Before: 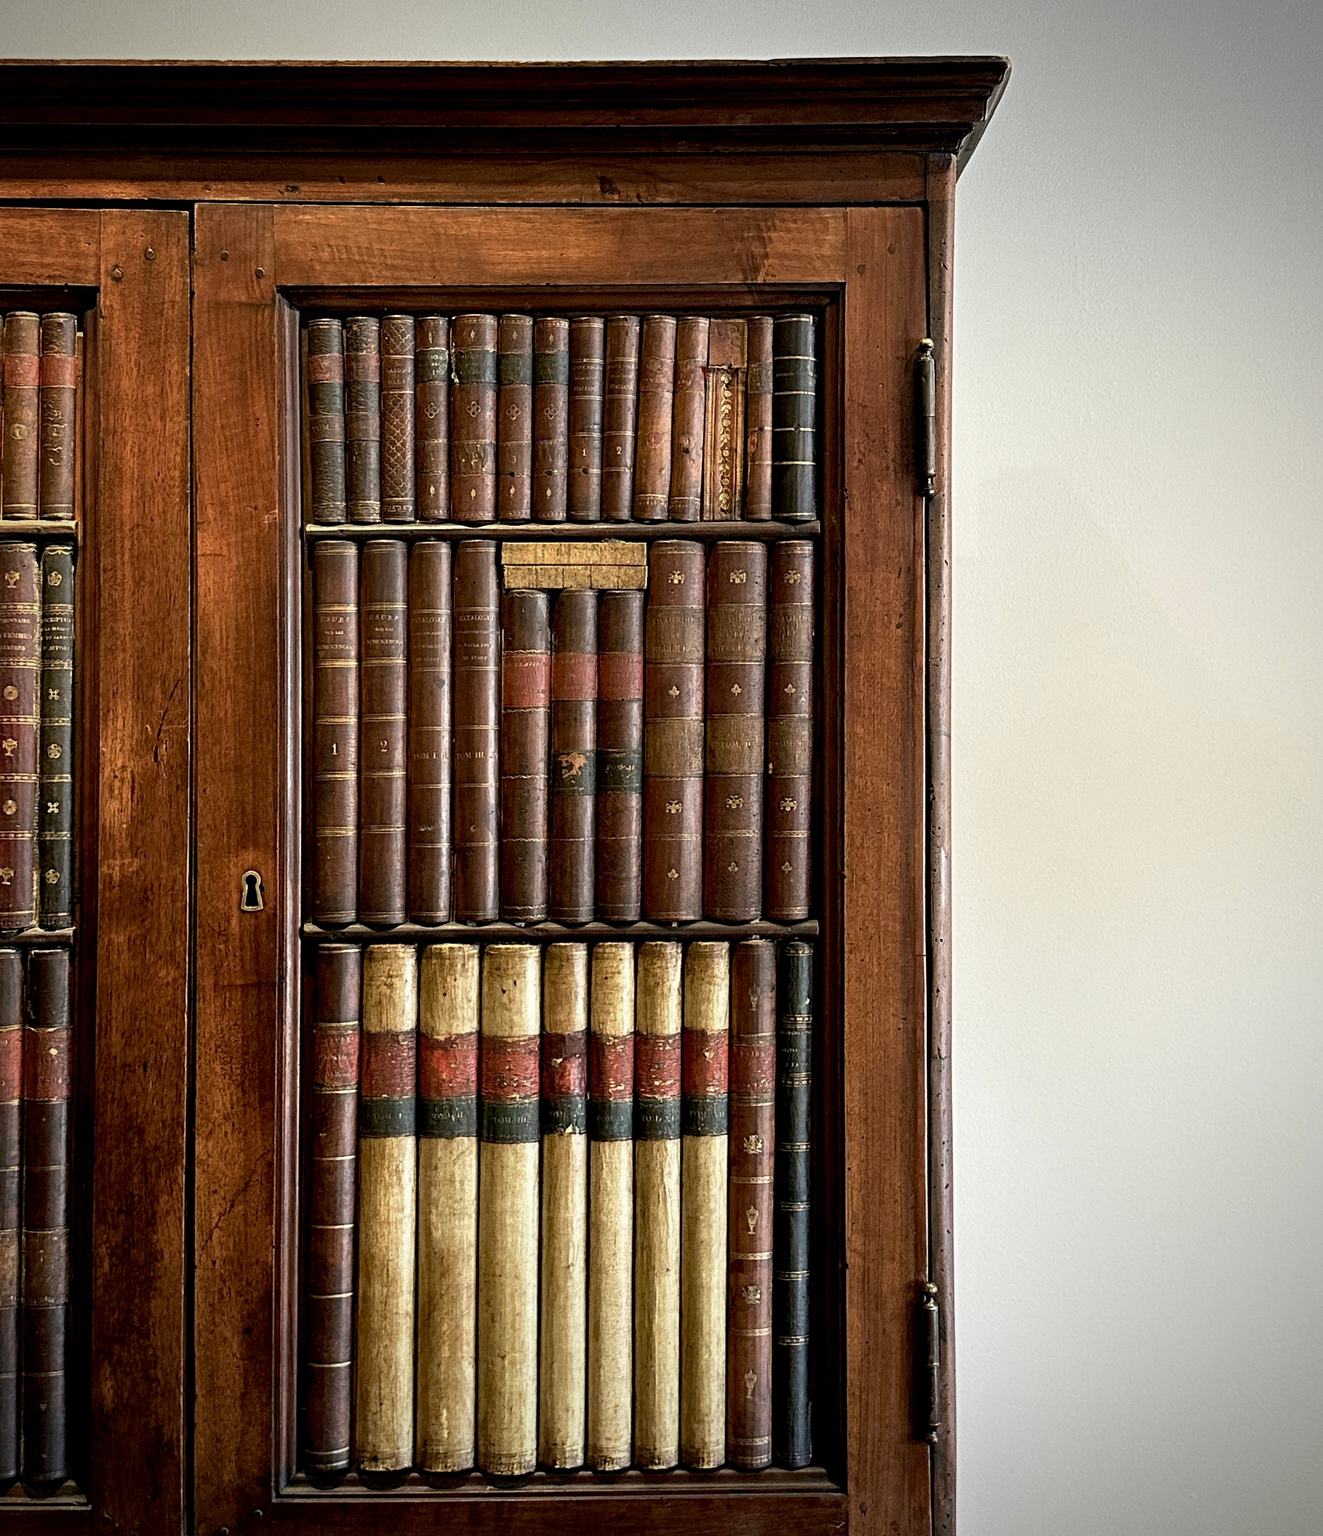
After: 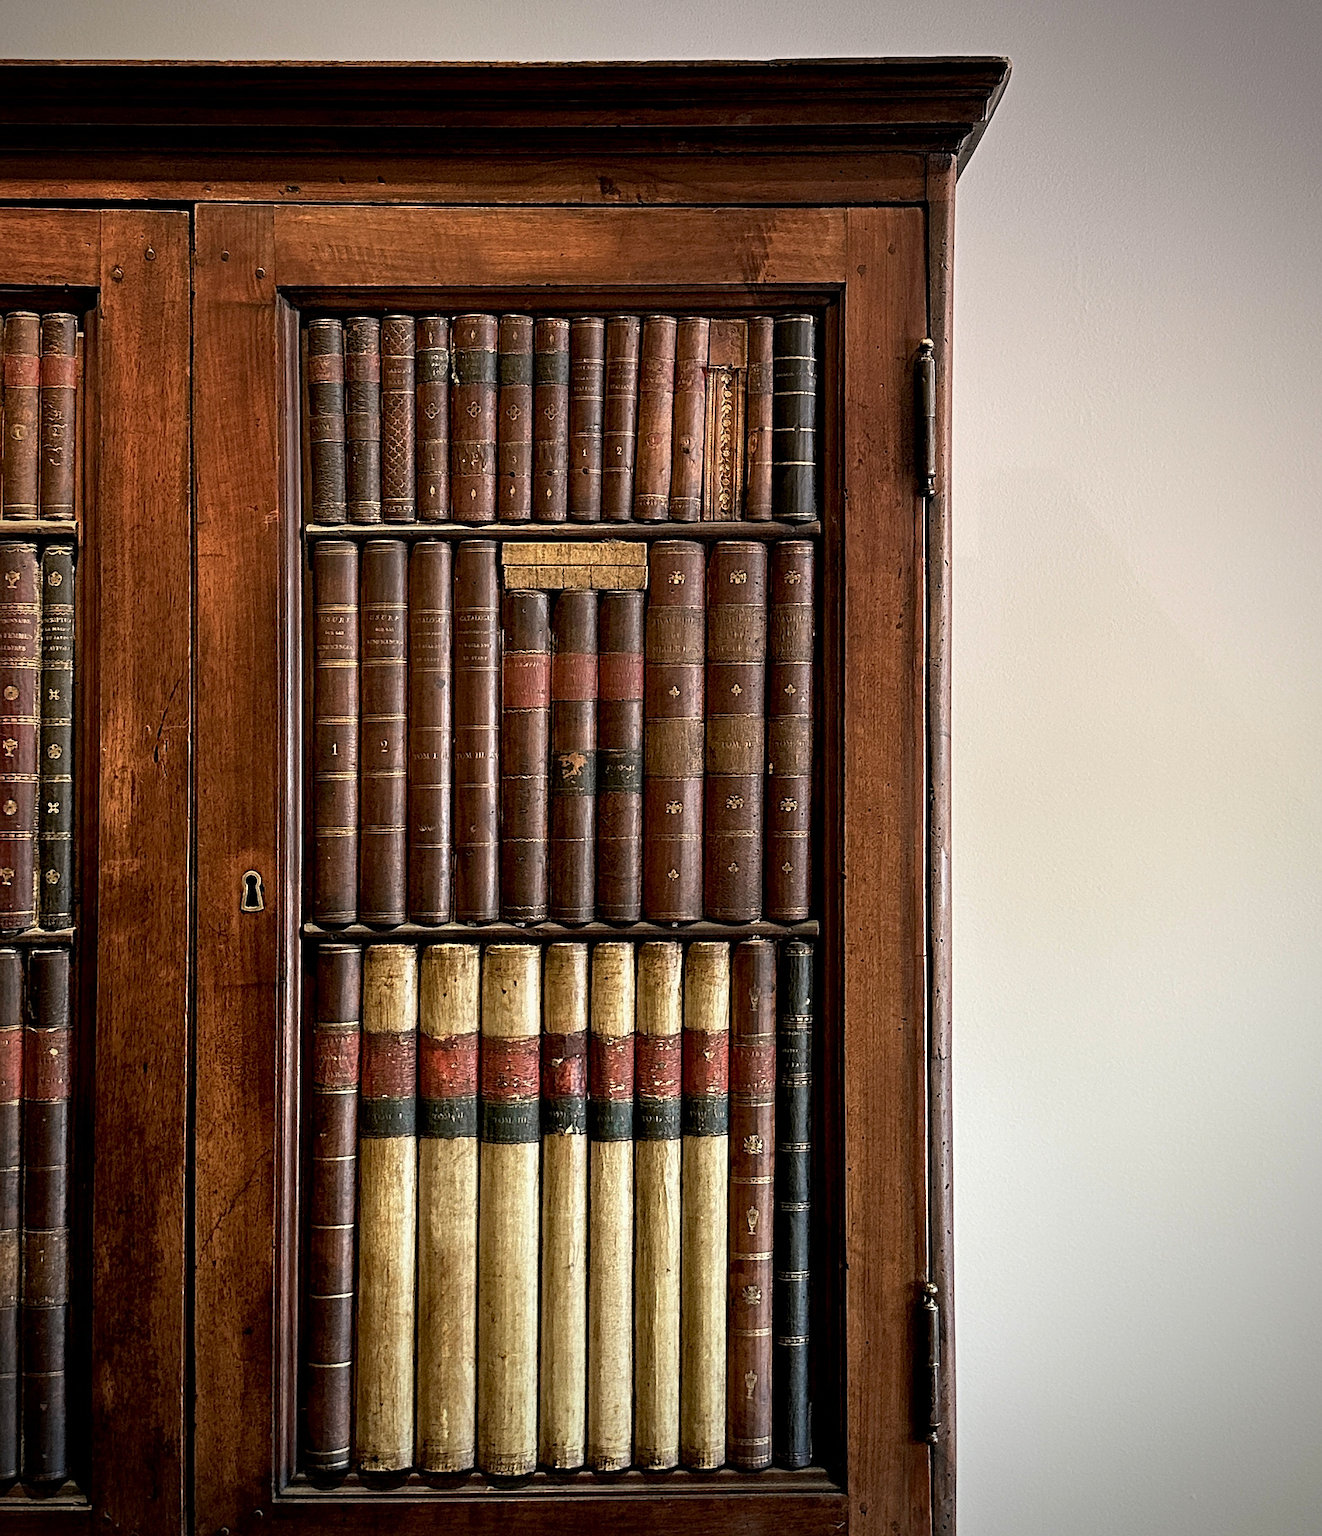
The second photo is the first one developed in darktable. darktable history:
sharpen: on, module defaults
graduated density: density 0.38 EV, hardness 21%, rotation -6.11°, saturation 32%
